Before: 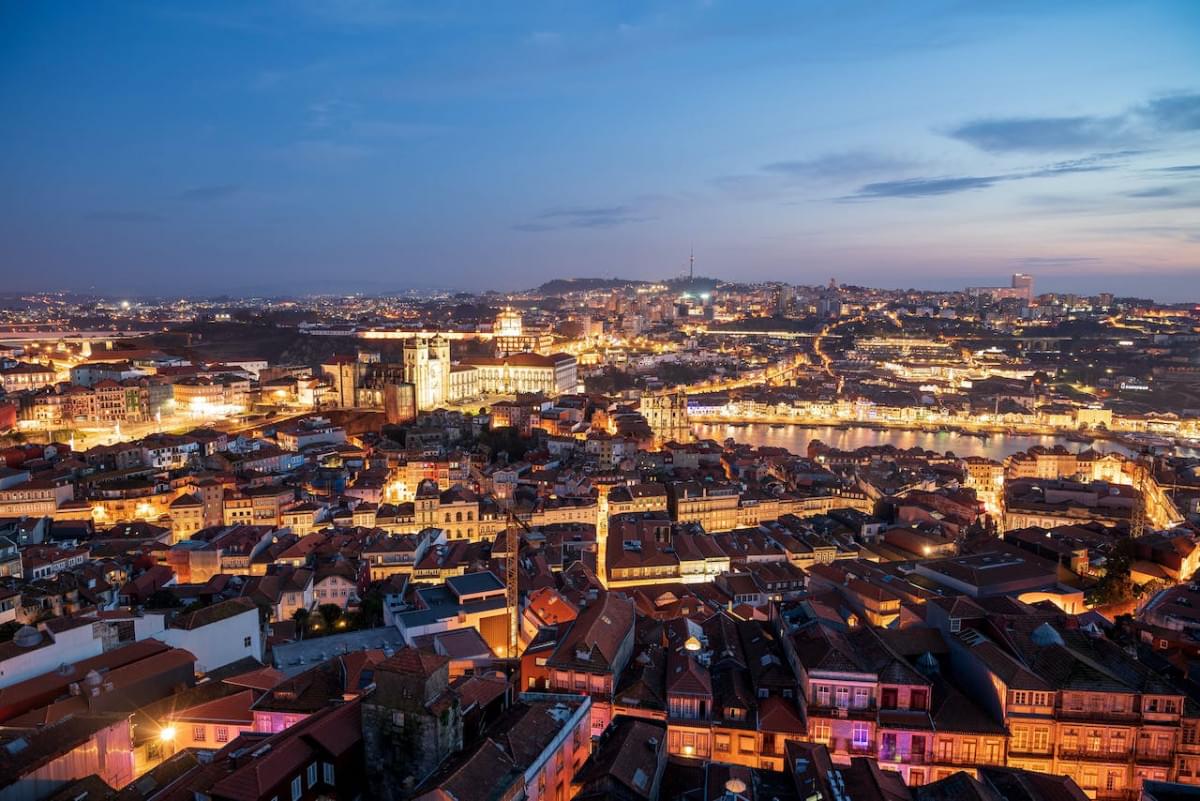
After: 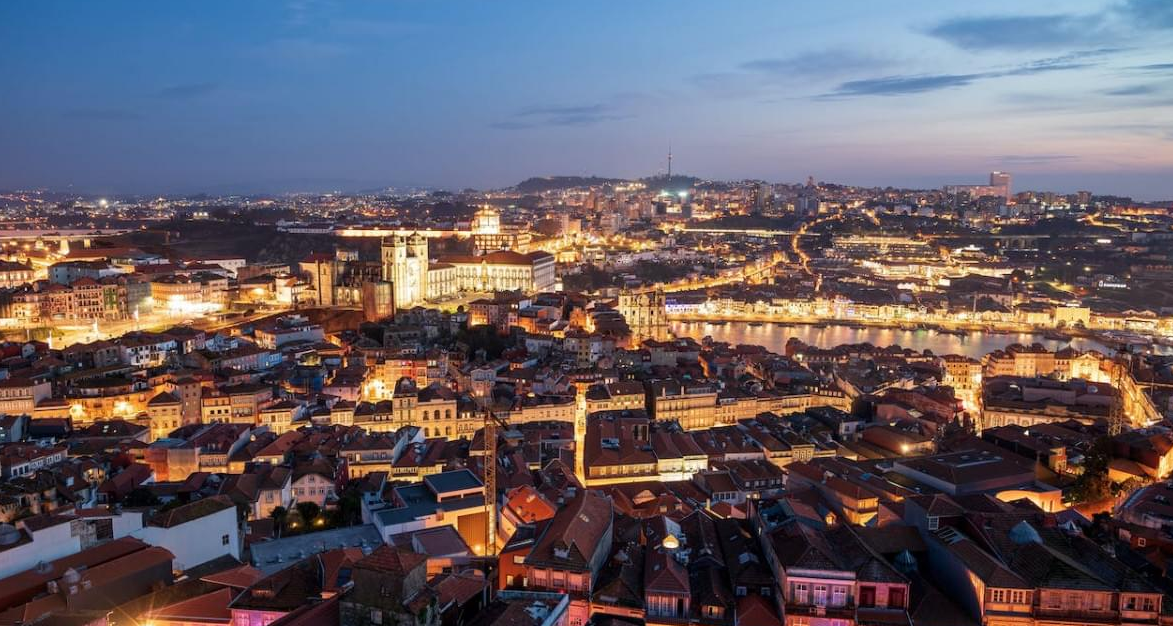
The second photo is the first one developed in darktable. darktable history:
crop and rotate: left 1.909%, top 12.865%, right 0.296%, bottom 8.915%
